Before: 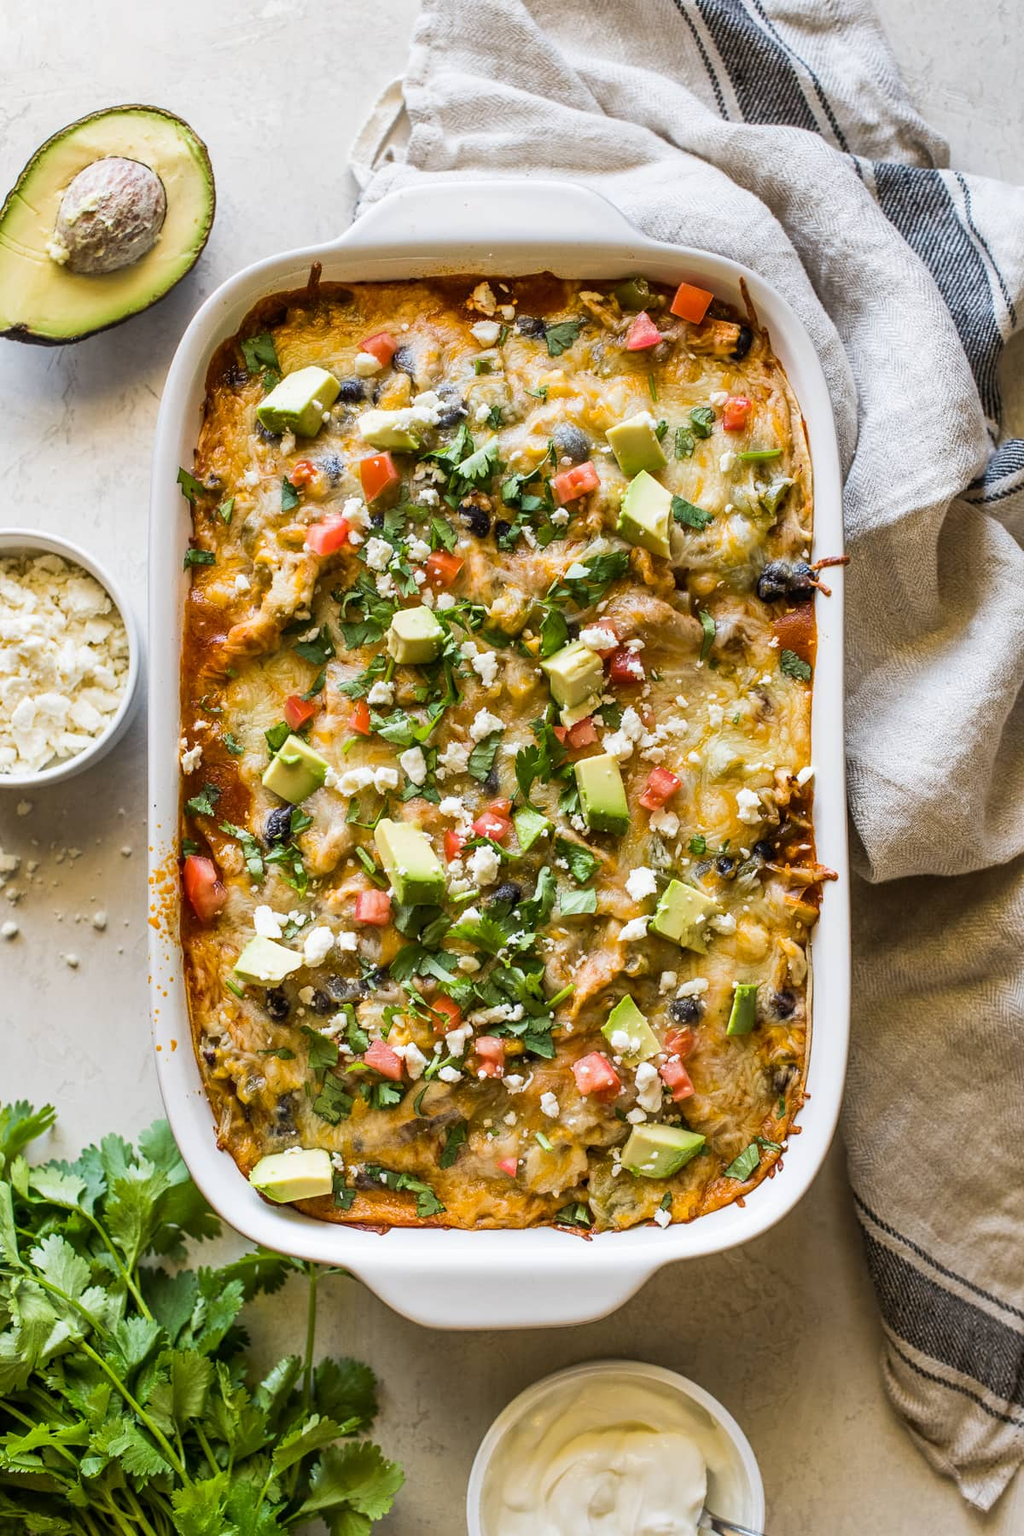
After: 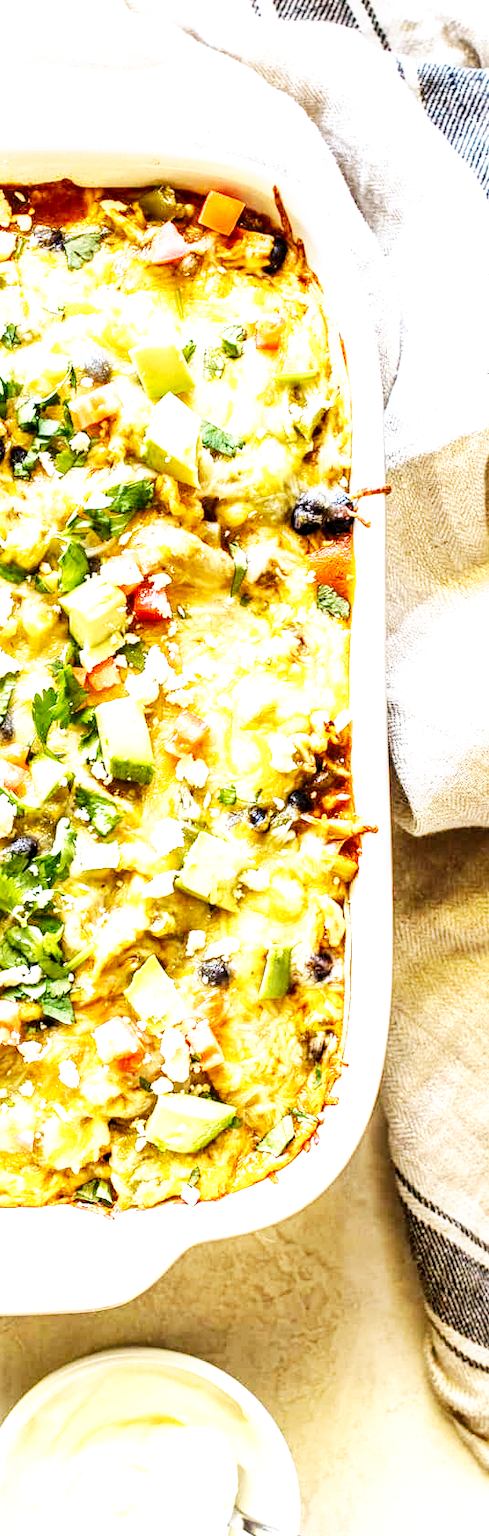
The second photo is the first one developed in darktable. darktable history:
crop: left 47.432%, top 6.854%, right 8%
local contrast: shadows 90%, midtone range 0.493
exposure: black level correction 0, exposure 1.105 EV, compensate highlight preservation false
base curve: curves: ch0 [(0, 0) (0.007, 0.004) (0.027, 0.03) (0.046, 0.07) (0.207, 0.54) (0.442, 0.872) (0.673, 0.972) (1, 1)], preserve colors none
